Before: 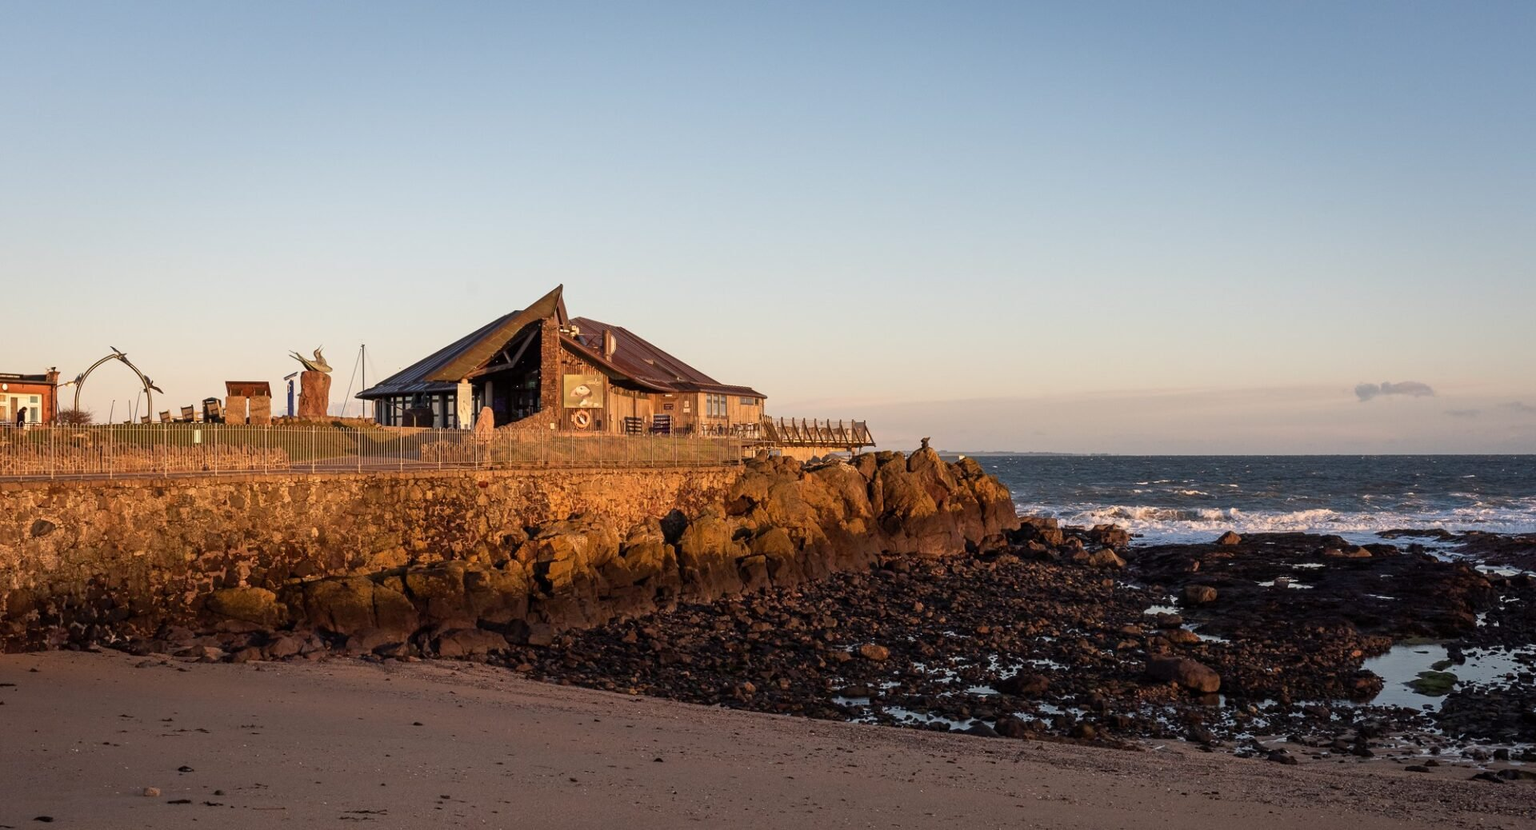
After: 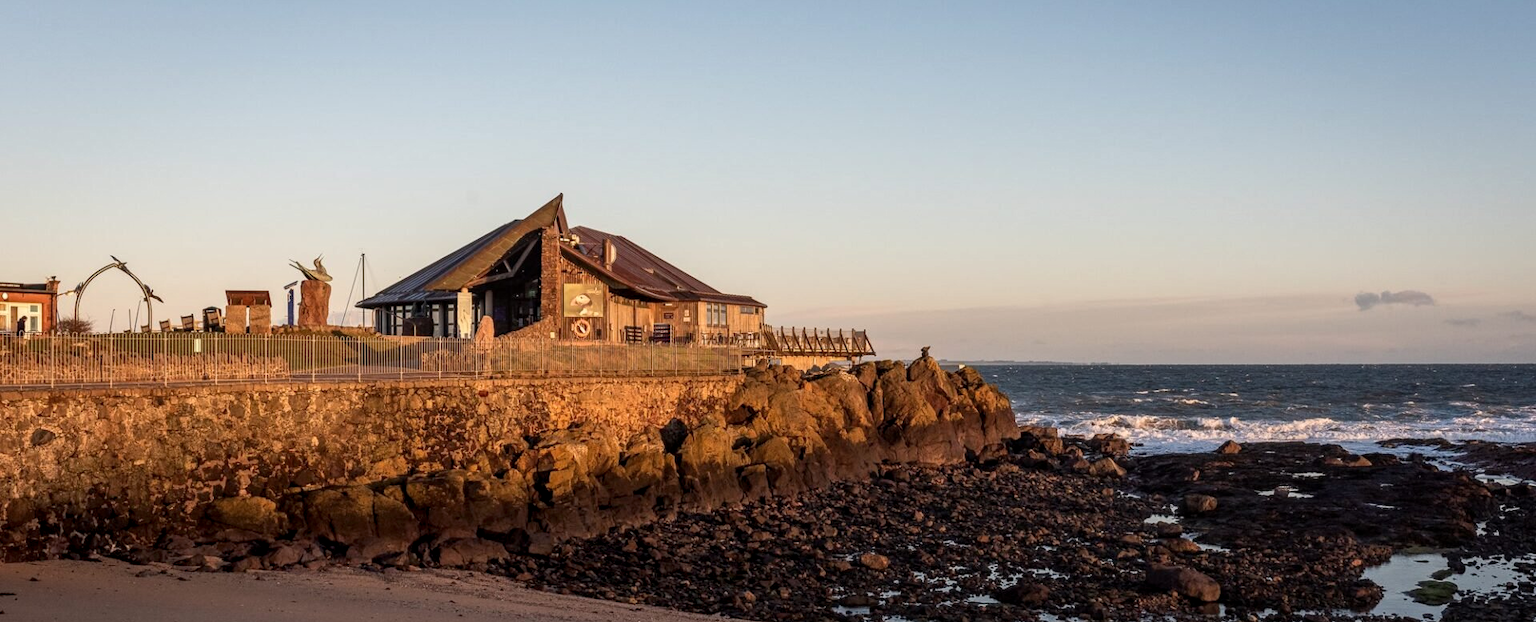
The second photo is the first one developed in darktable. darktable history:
local contrast: on, module defaults
crop: top 11.038%, bottom 13.962%
